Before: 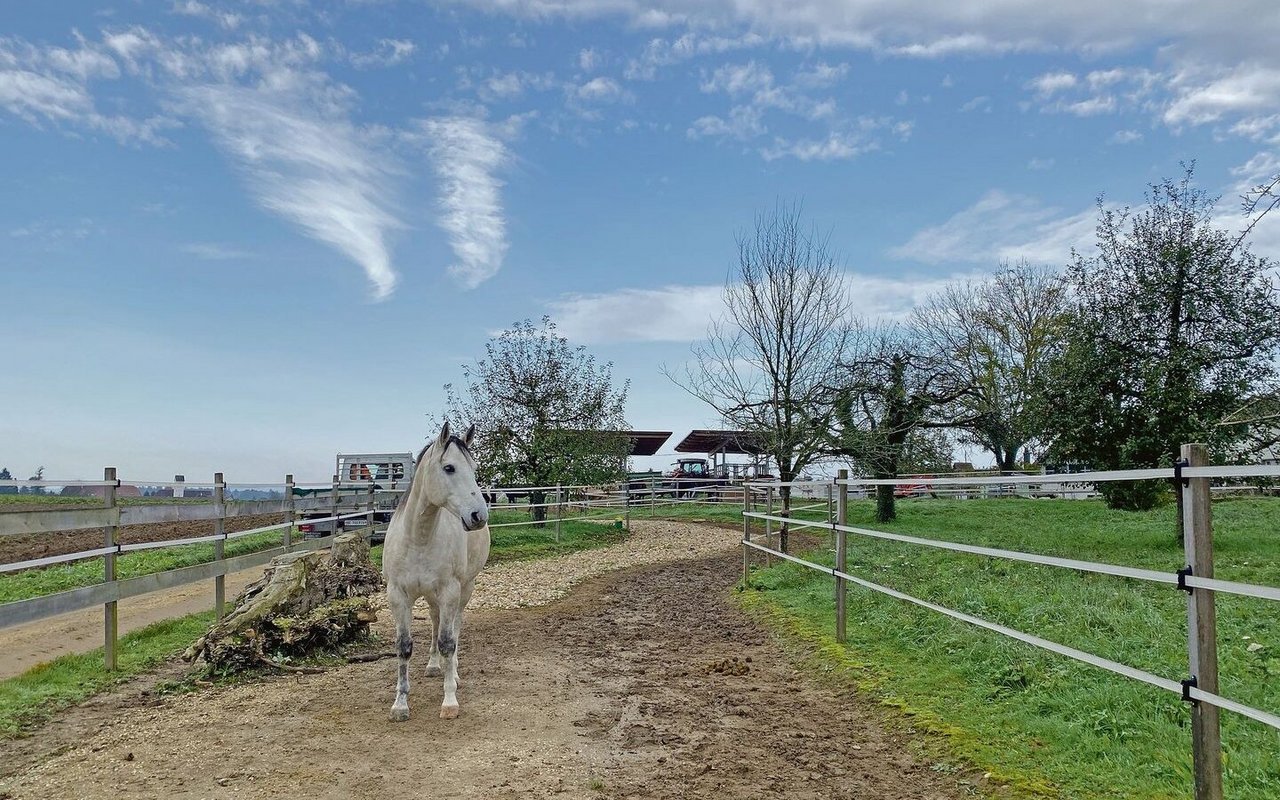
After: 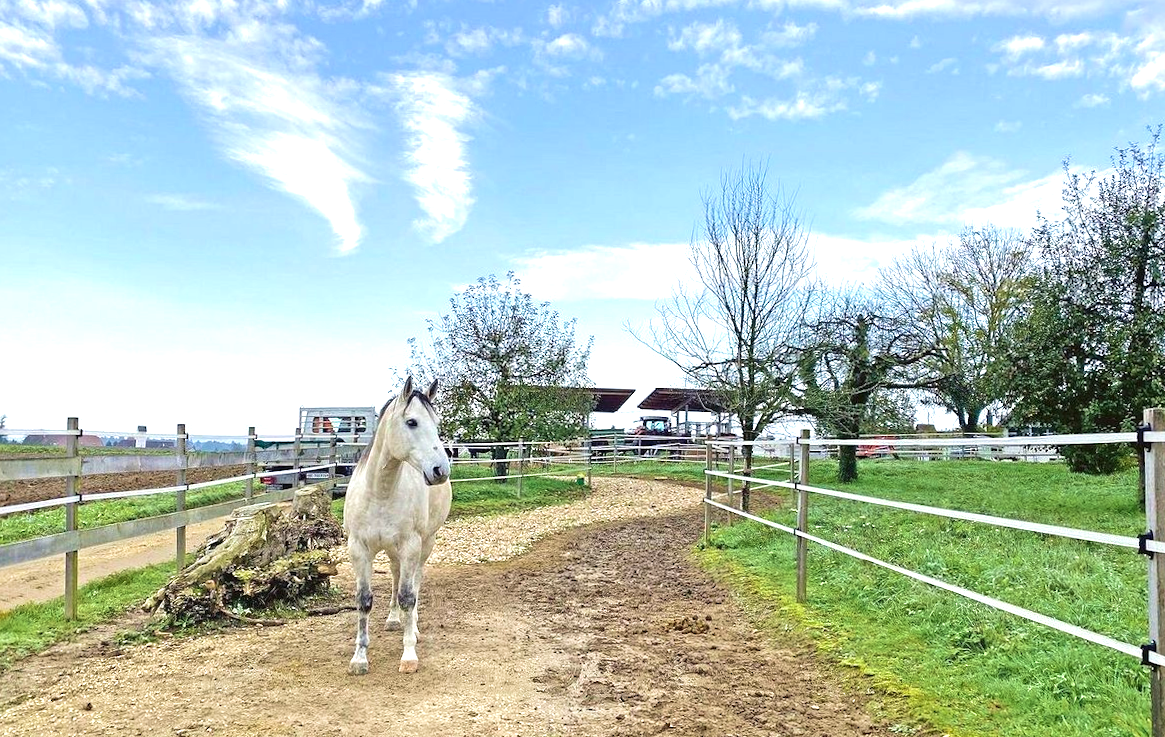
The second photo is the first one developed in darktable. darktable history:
velvia: on, module defaults
rotate and perspective: rotation 0.8°, automatic cropping off
crop: left 3.305%, top 6.436%, right 6.389%, bottom 3.258%
exposure: black level correction 0, exposure 1.1 EV, compensate highlight preservation false
